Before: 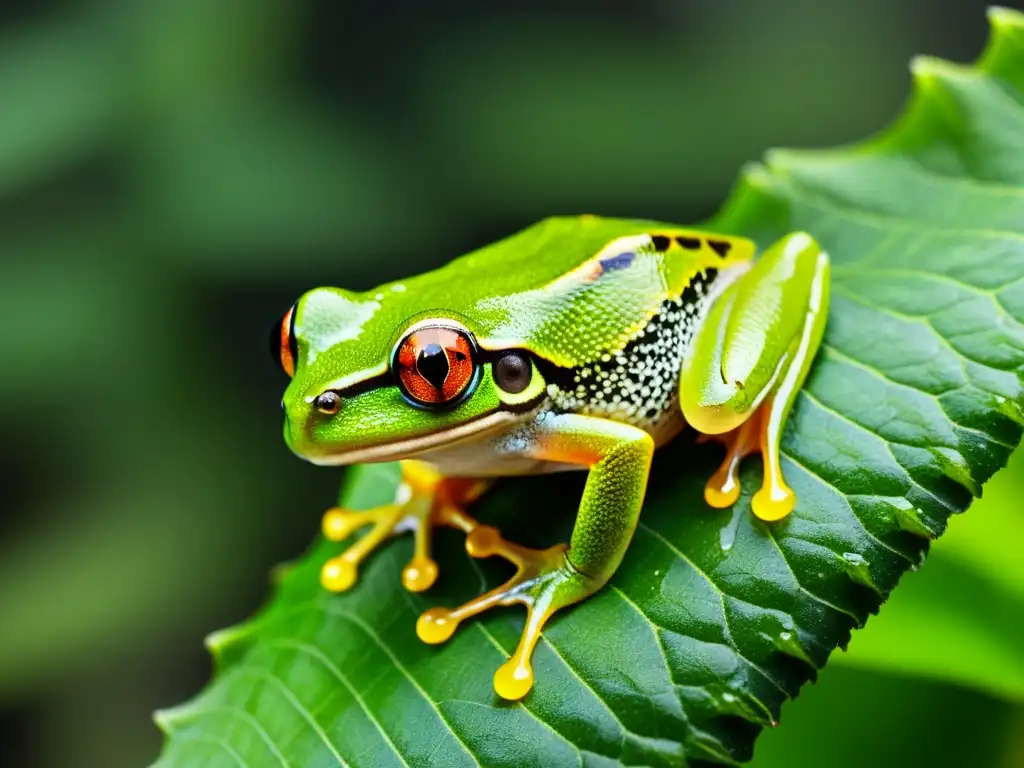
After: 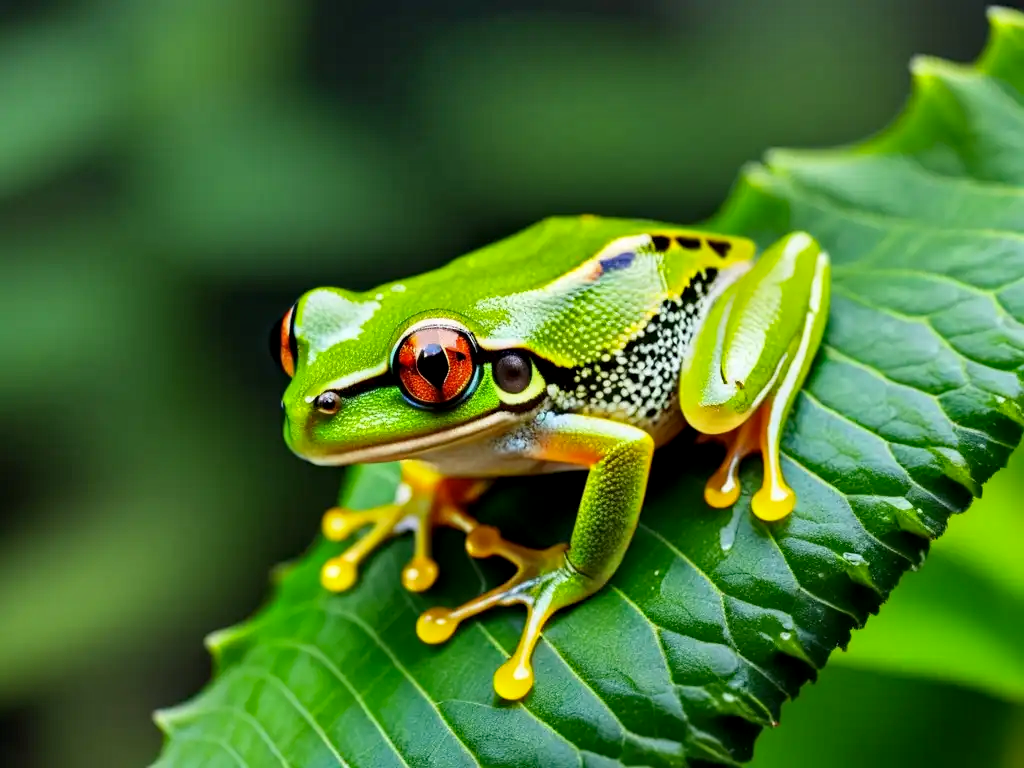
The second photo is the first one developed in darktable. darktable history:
exposure: compensate highlight preservation false
tone equalizer: on, module defaults
shadows and highlights: low approximation 0.01, soften with gaussian
haze removal: compatibility mode true, adaptive false
local contrast: highlights 62%, shadows 114%, detail 106%, midtone range 0.522
